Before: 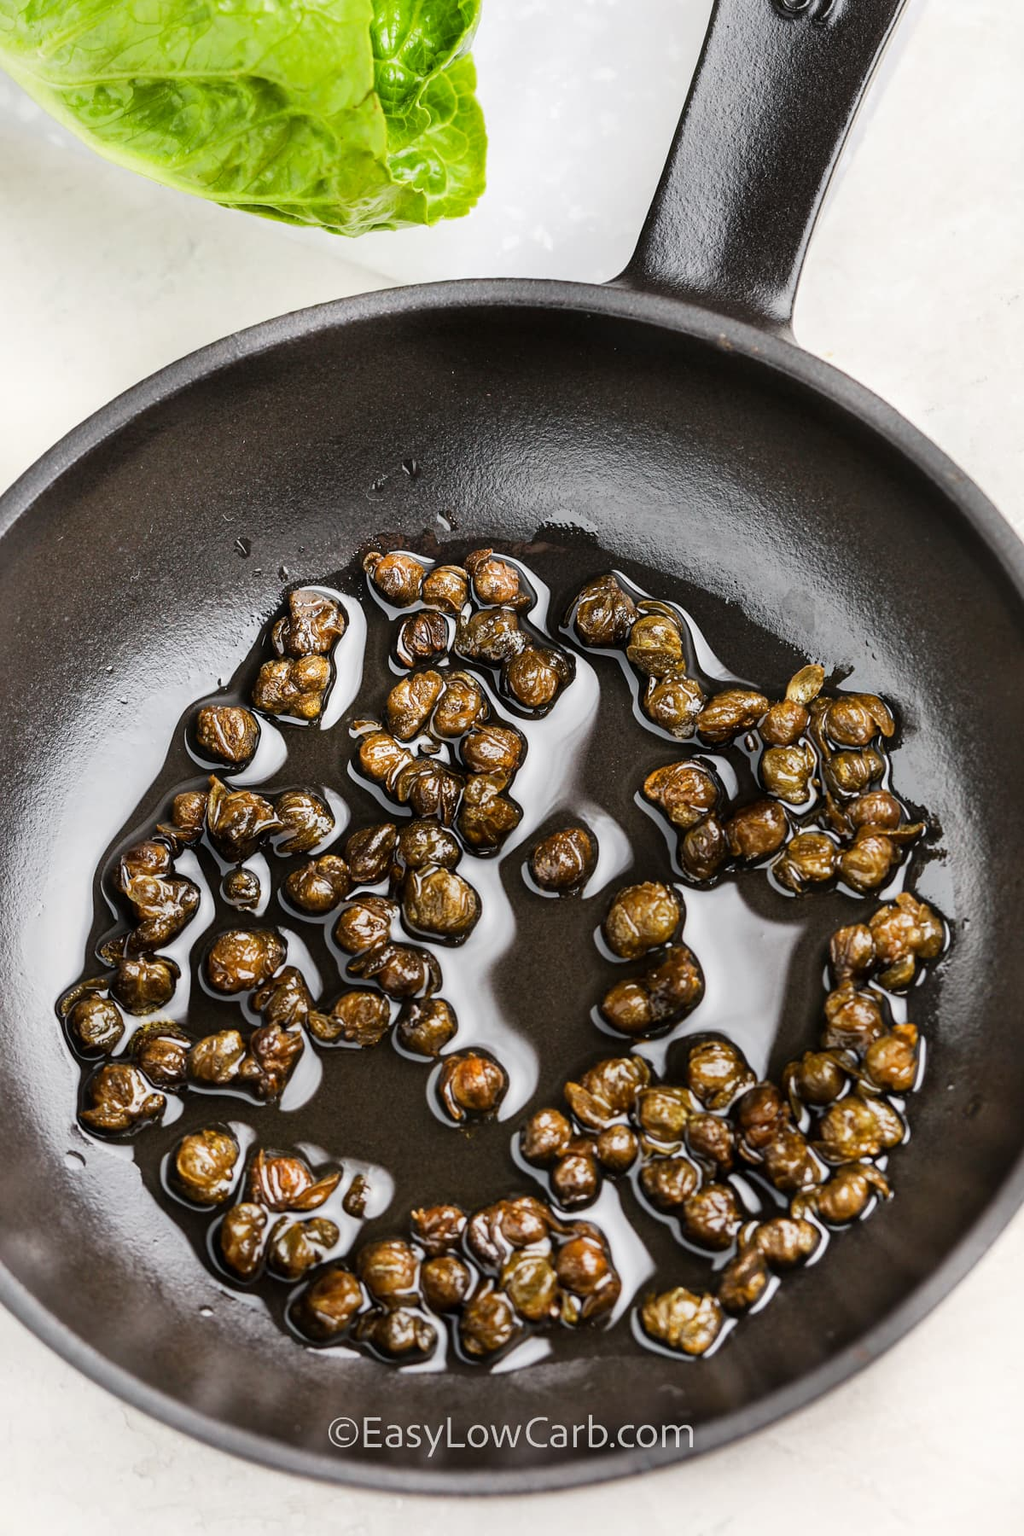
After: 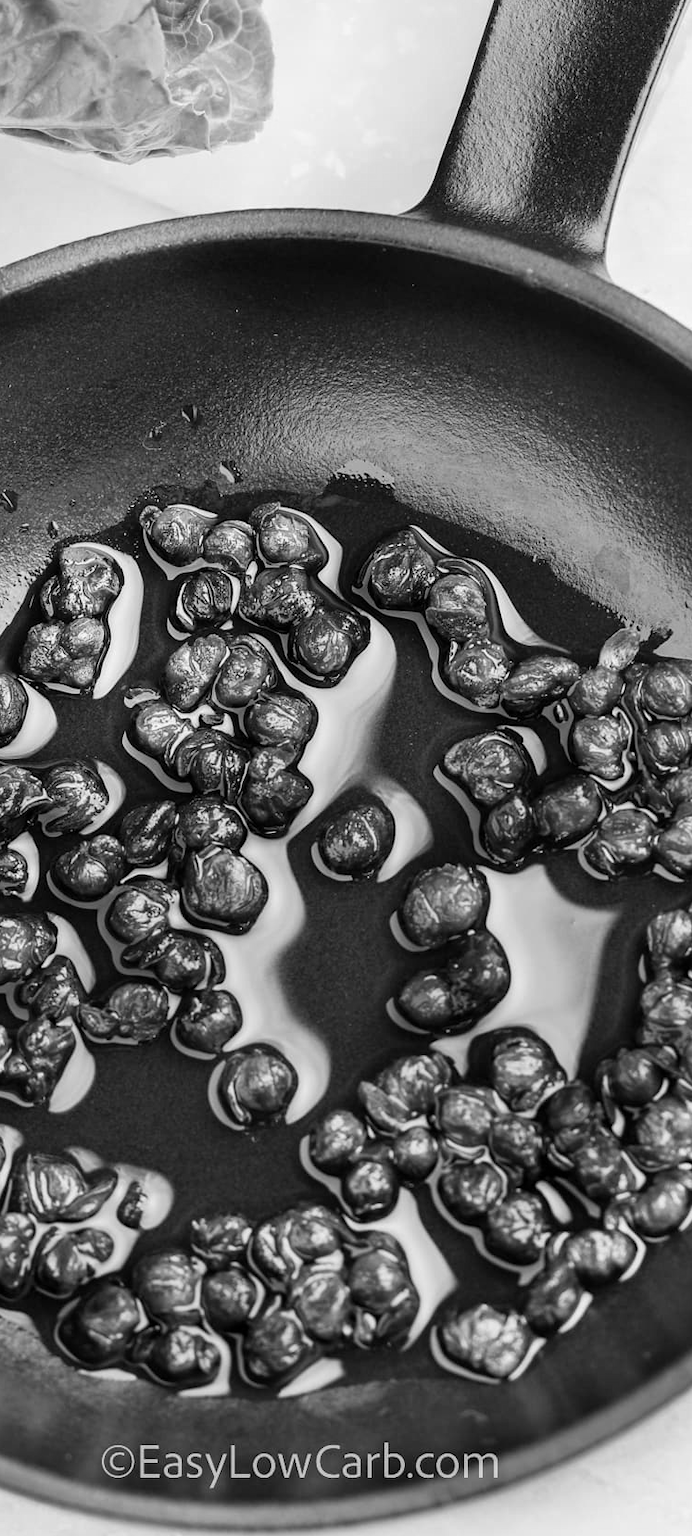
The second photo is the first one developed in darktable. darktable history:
monochrome: a -6.99, b 35.61, size 1.4
crop and rotate: left 22.918%, top 5.629%, right 14.711%, bottom 2.247%
